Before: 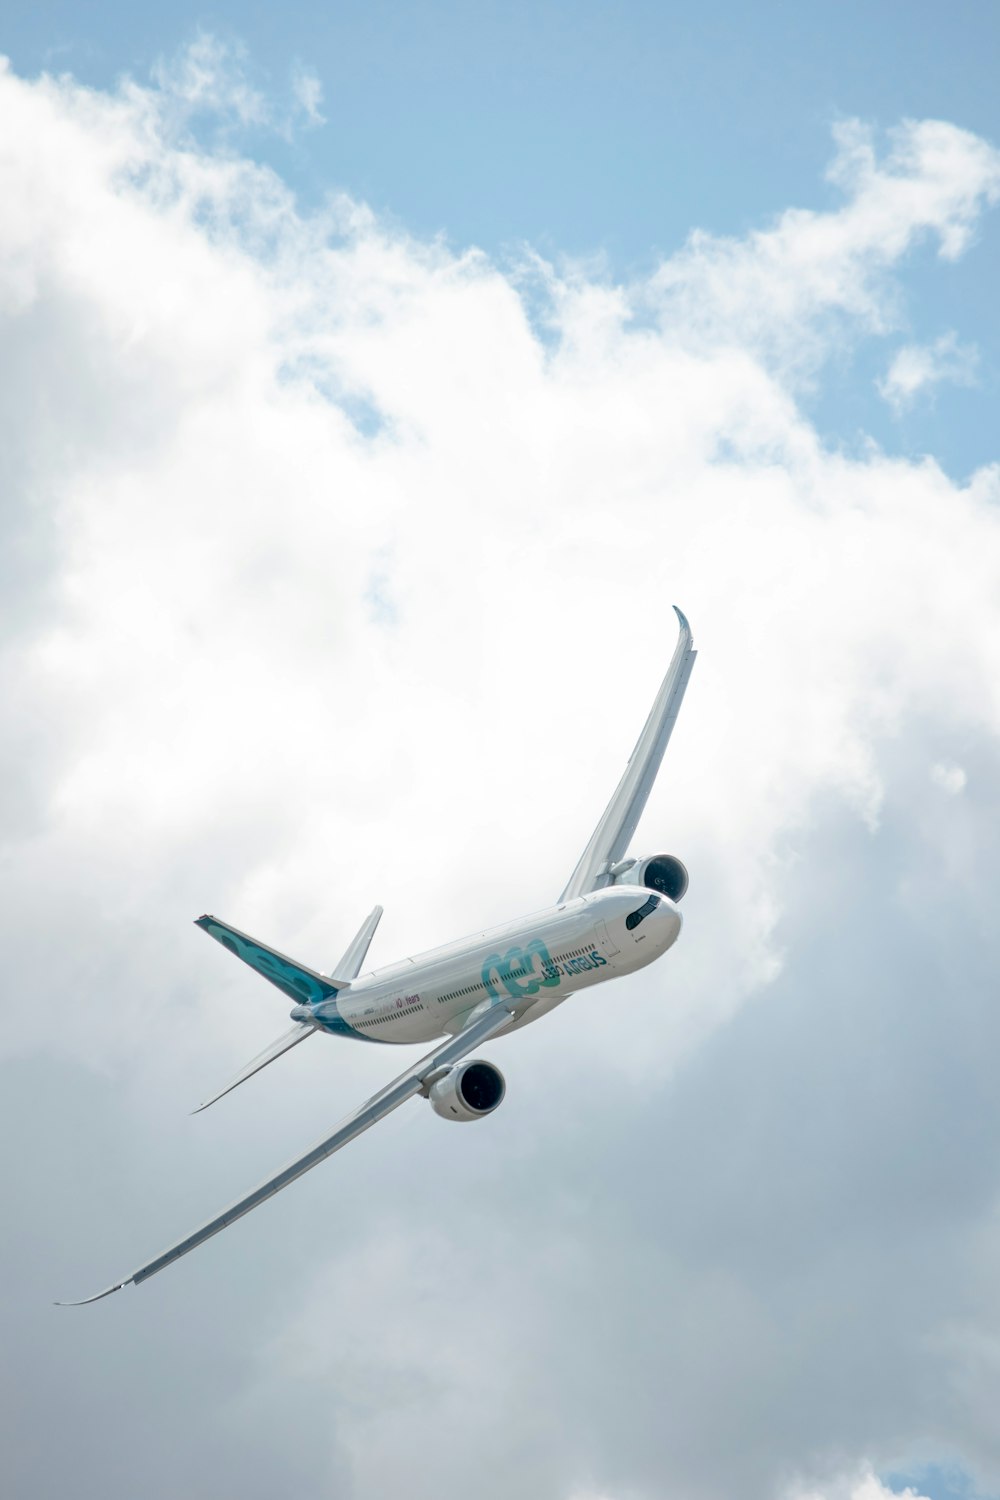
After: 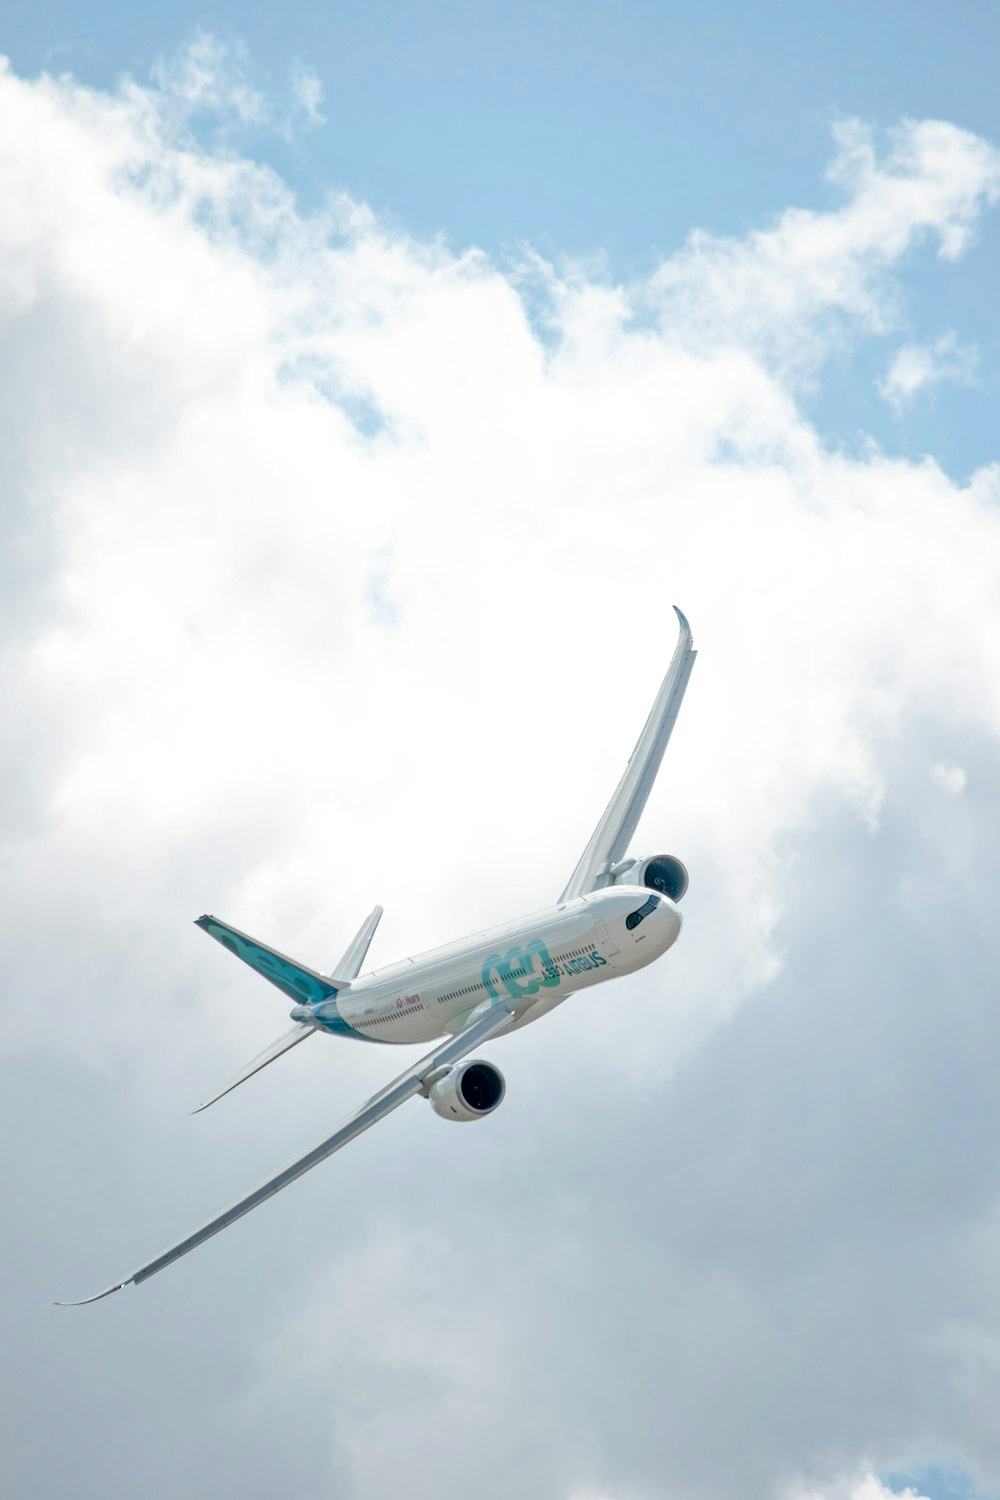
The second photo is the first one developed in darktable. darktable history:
tone equalizer: -8 EV 0.028 EV, -7 EV -0.023 EV, -6 EV 0.039 EV, -5 EV 0.054 EV, -4 EV 0.236 EV, -3 EV 0.628 EV, -2 EV 0.576 EV, -1 EV 0.171 EV, +0 EV 0.039 EV, mask exposure compensation -0.497 EV
